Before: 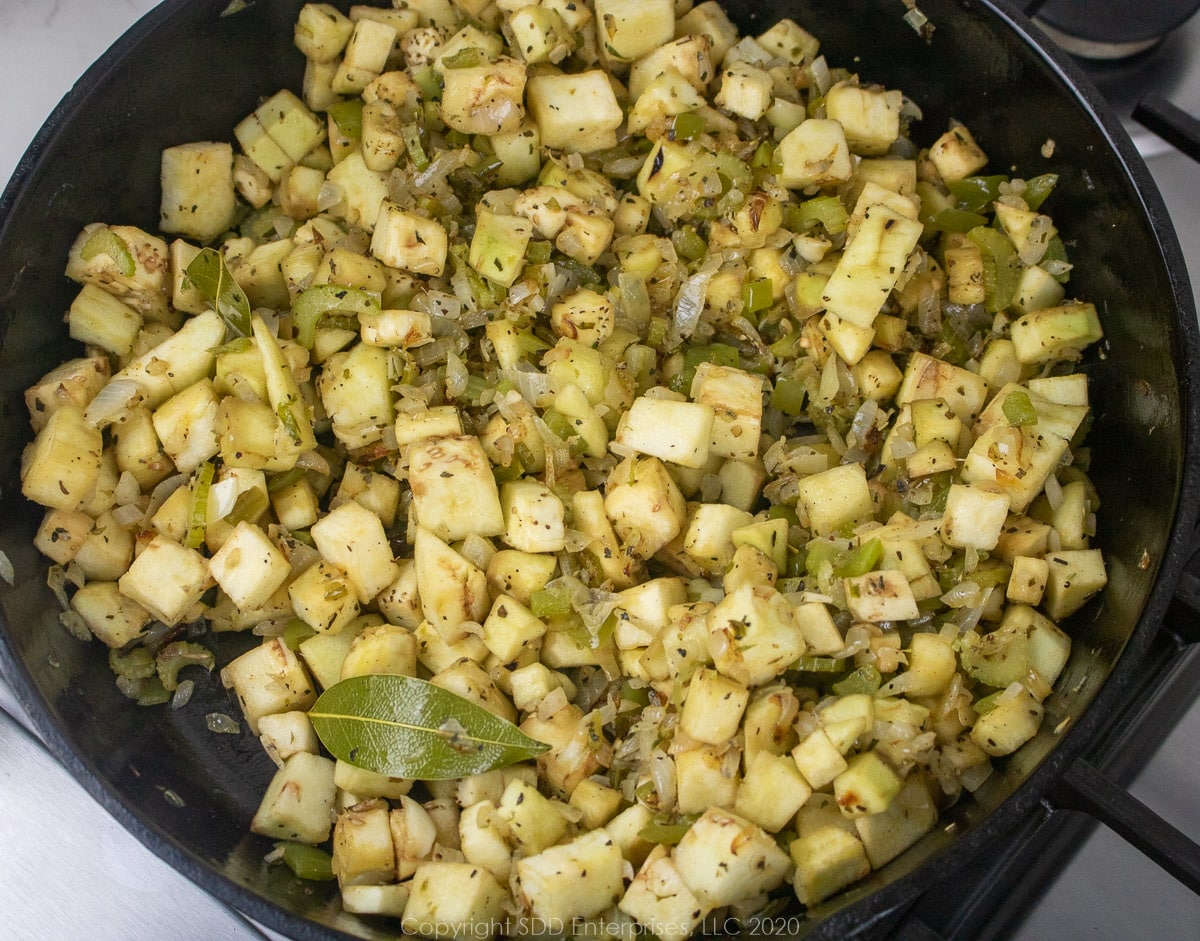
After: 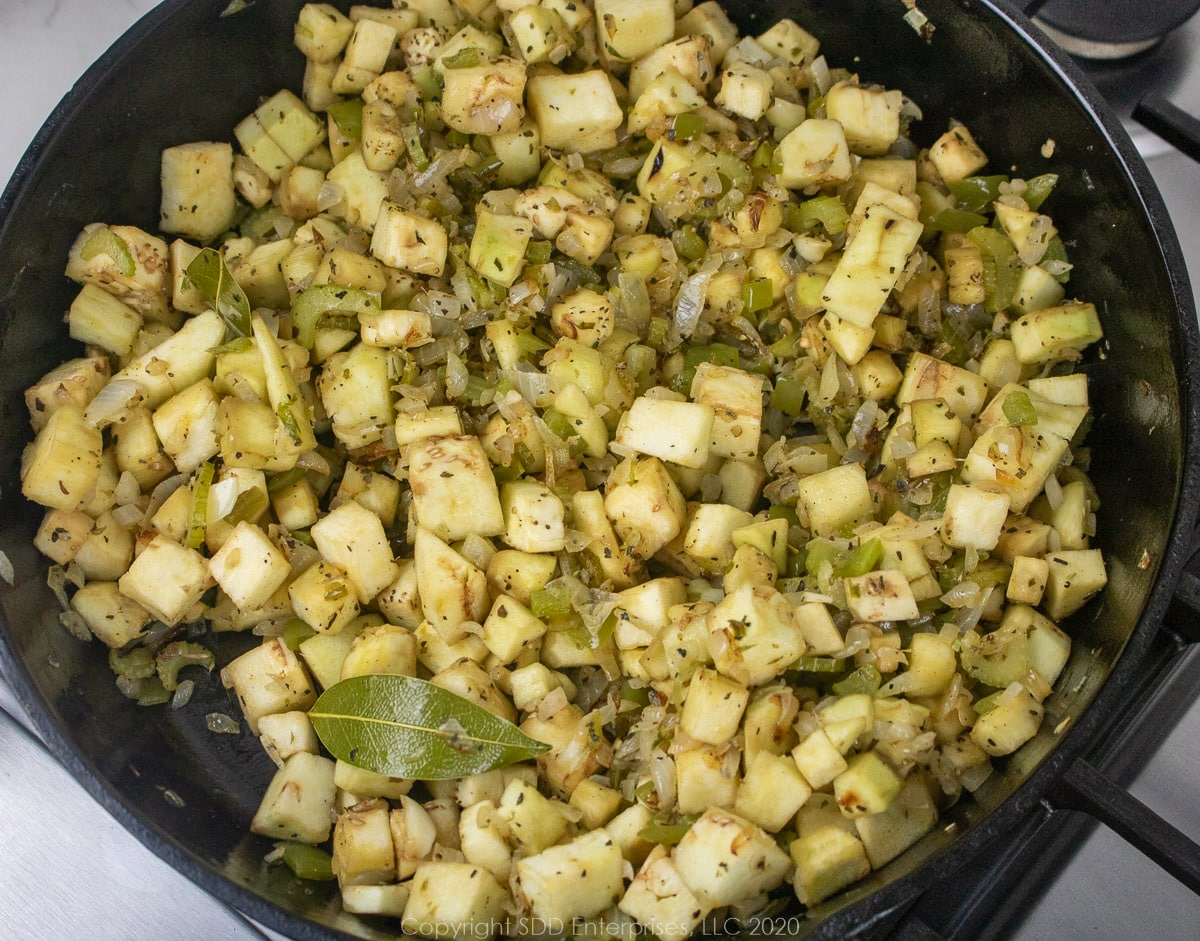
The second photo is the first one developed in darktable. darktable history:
shadows and highlights: shadows 52.4, soften with gaussian
